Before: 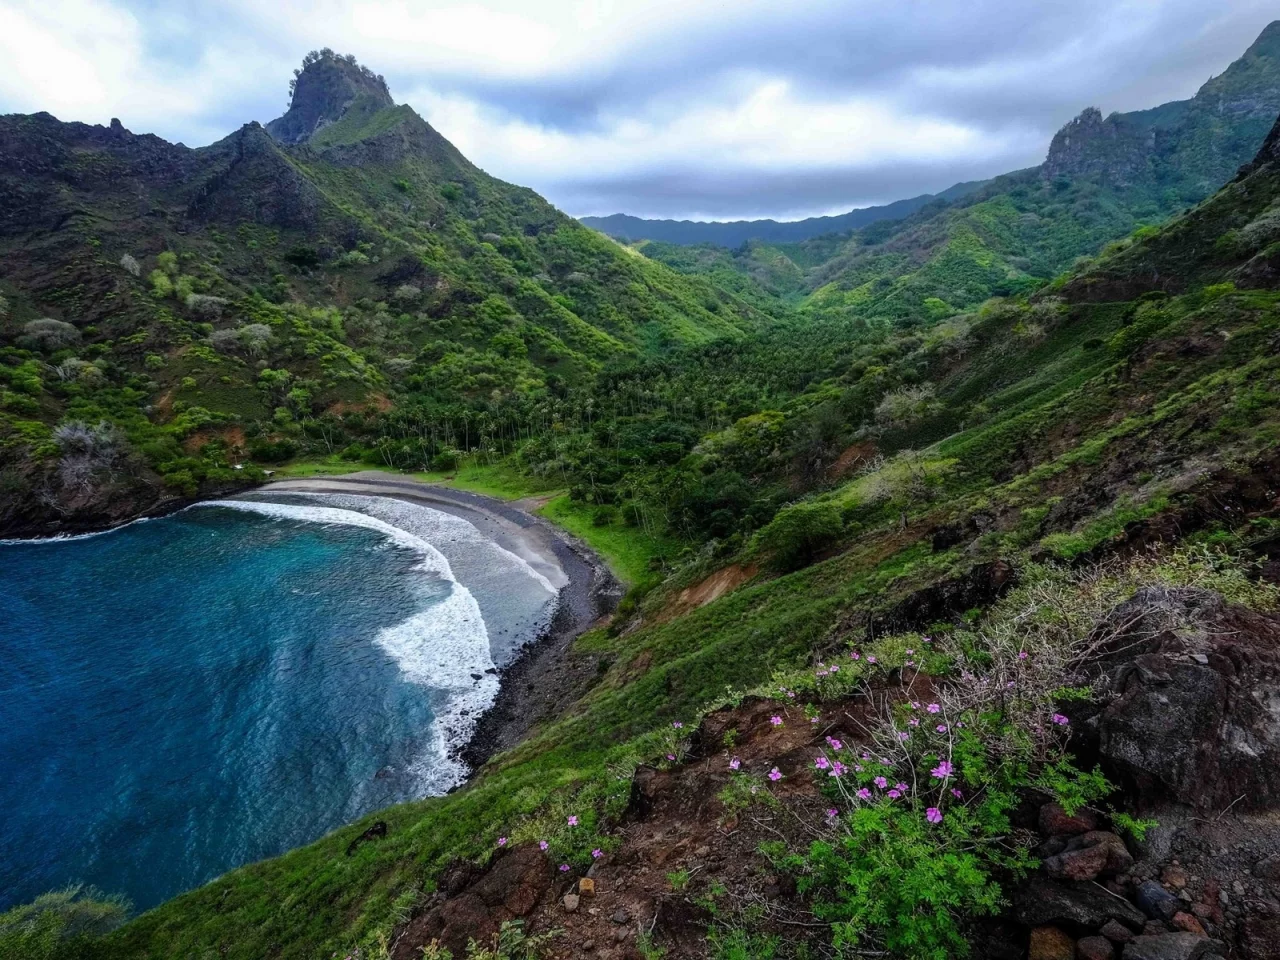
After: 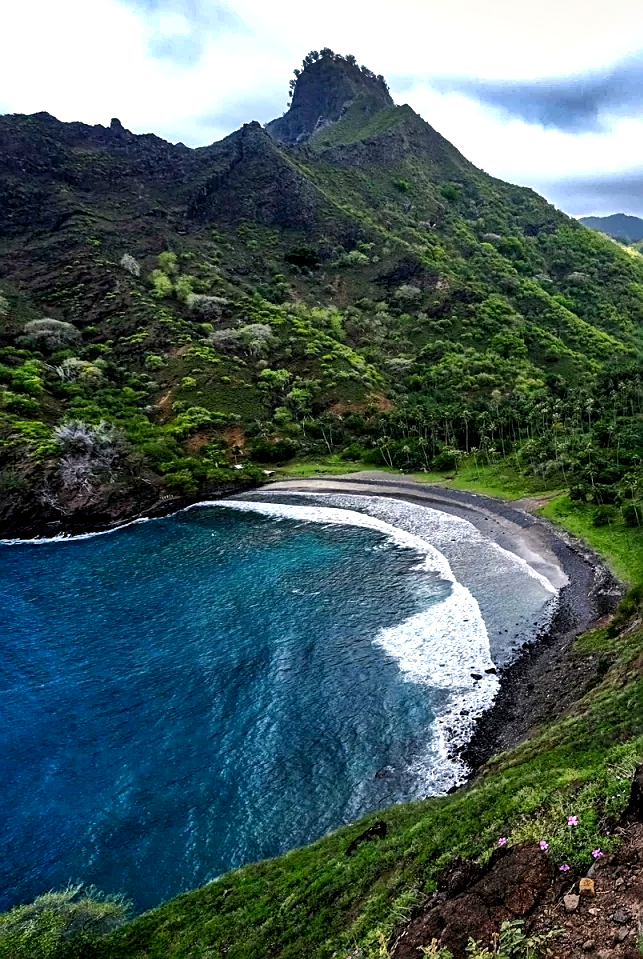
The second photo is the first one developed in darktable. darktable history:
color balance rgb: highlights gain › chroma 2.018%, highlights gain › hue 64.88°, global offset › luminance -0.475%, linear chroma grading › global chroma 0.442%, perceptual saturation grading › global saturation -0.046%, perceptual brilliance grading › global brilliance 14.963%, perceptual brilliance grading › shadows -34.475%, global vibrance 9.641%
shadows and highlights: soften with gaussian
sharpen: on, module defaults
crop and rotate: left 0.054%, top 0%, right 49.68%
